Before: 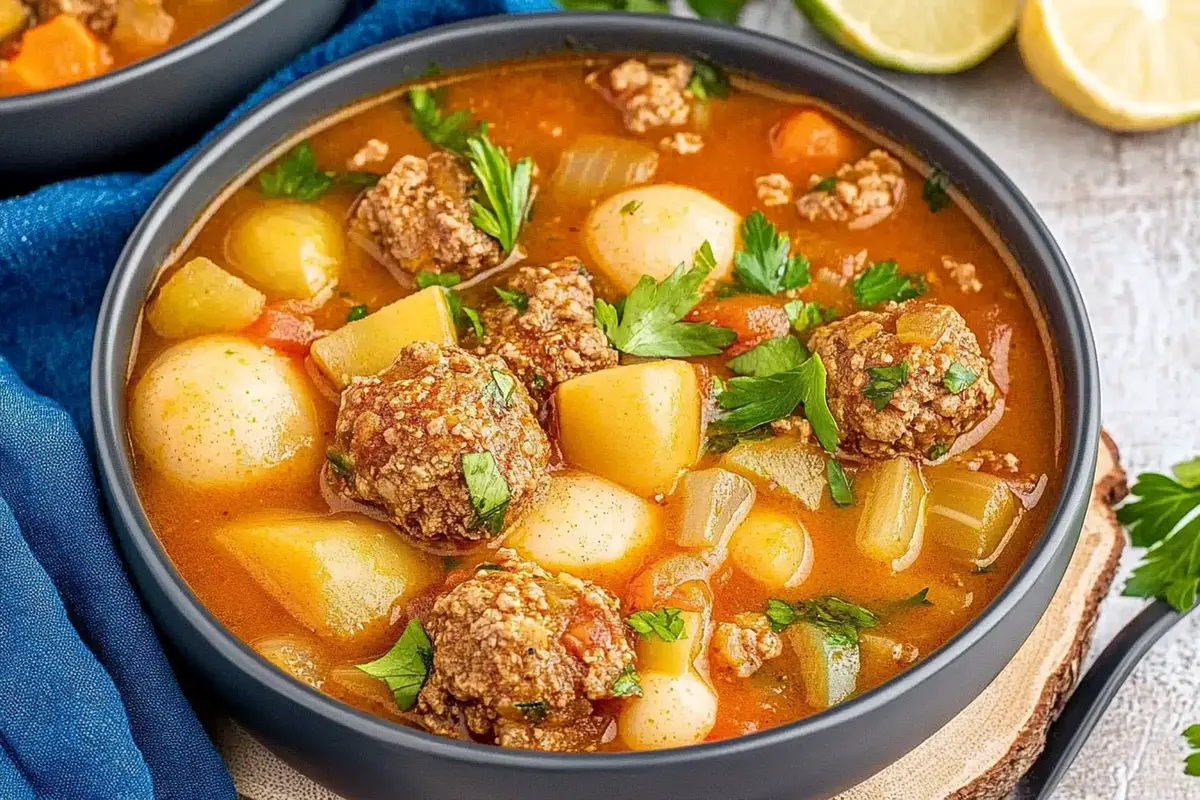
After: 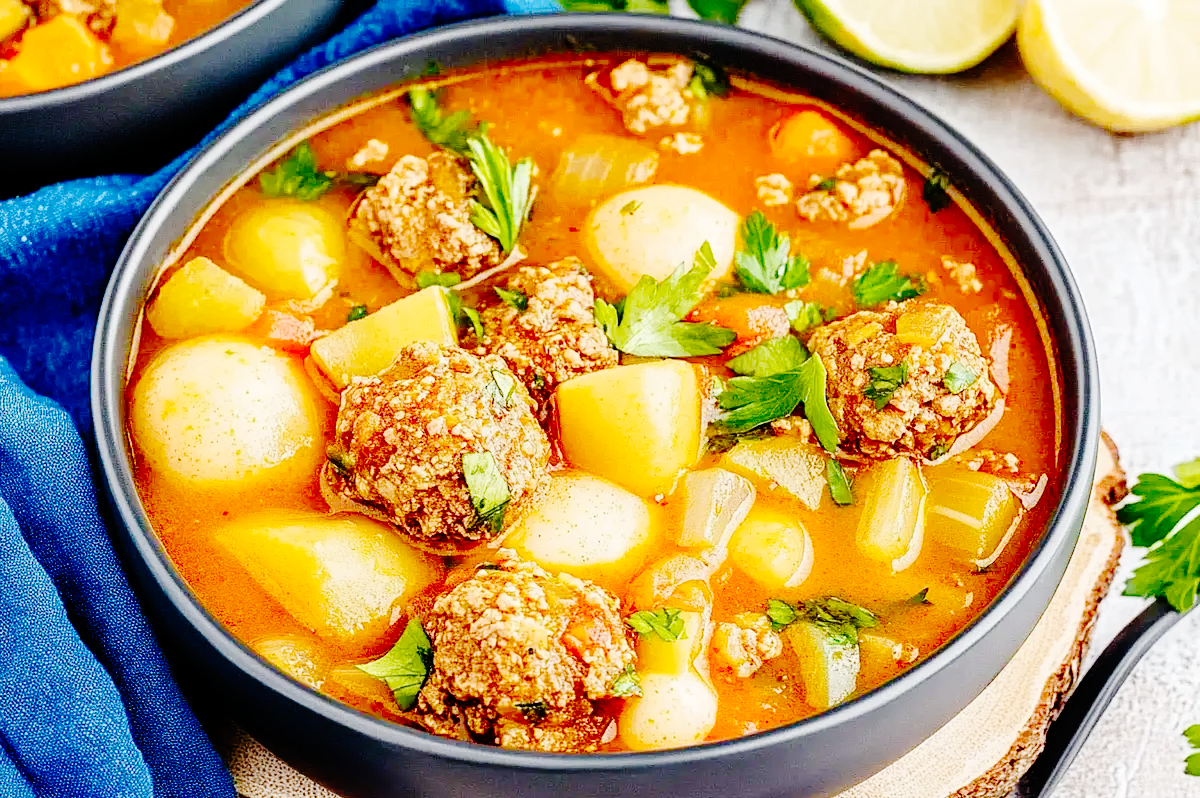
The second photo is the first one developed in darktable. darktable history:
crop: top 0.05%, bottom 0.098%
base curve: curves: ch0 [(0, 0) (0.036, 0.01) (0.123, 0.254) (0.258, 0.504) (0.507, 0.748) (1, 1)], preserve colors none
